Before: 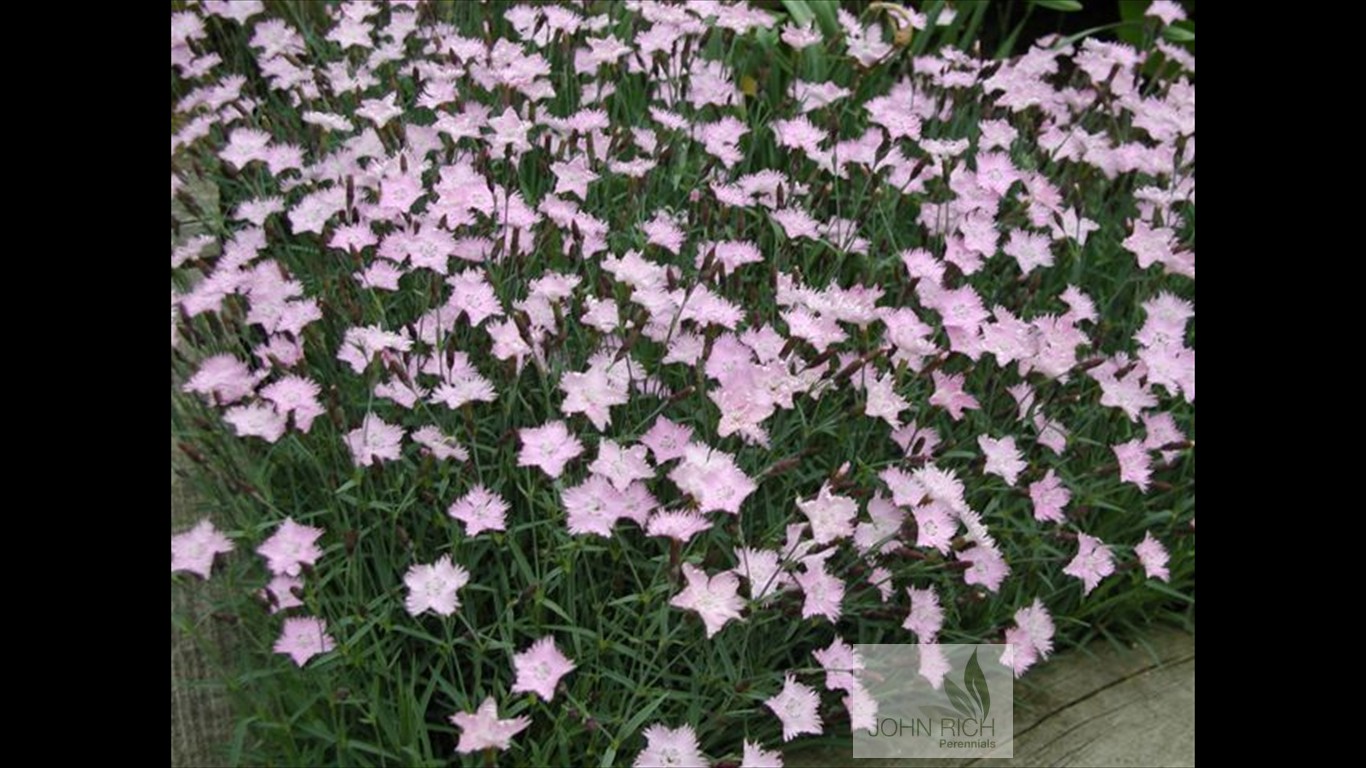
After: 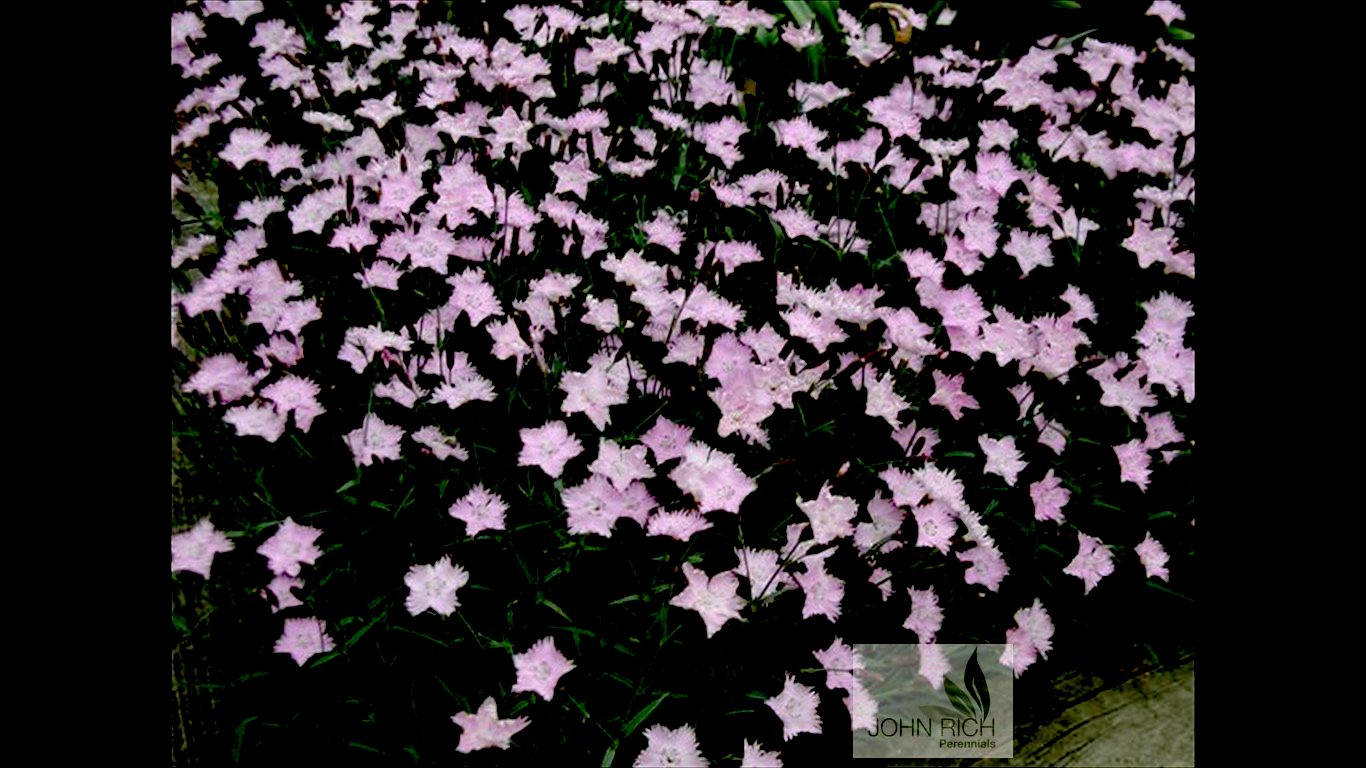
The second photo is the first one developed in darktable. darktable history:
exposure: black level correction 0.1, exposure -0.087 EV, compensate highlight preservation false
